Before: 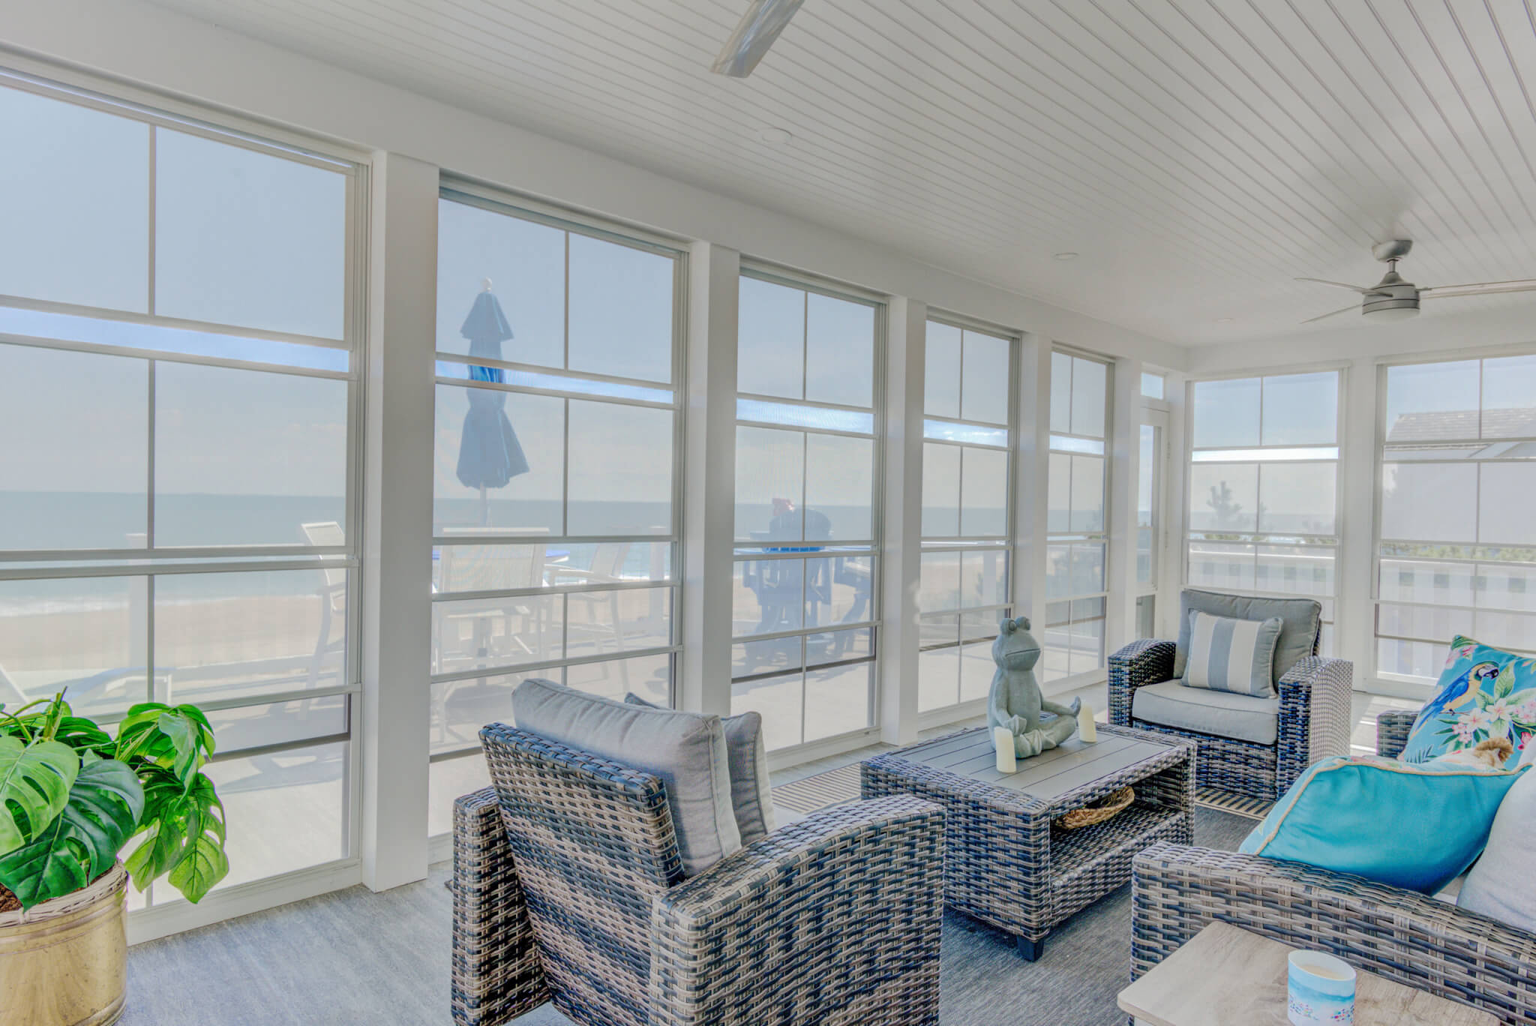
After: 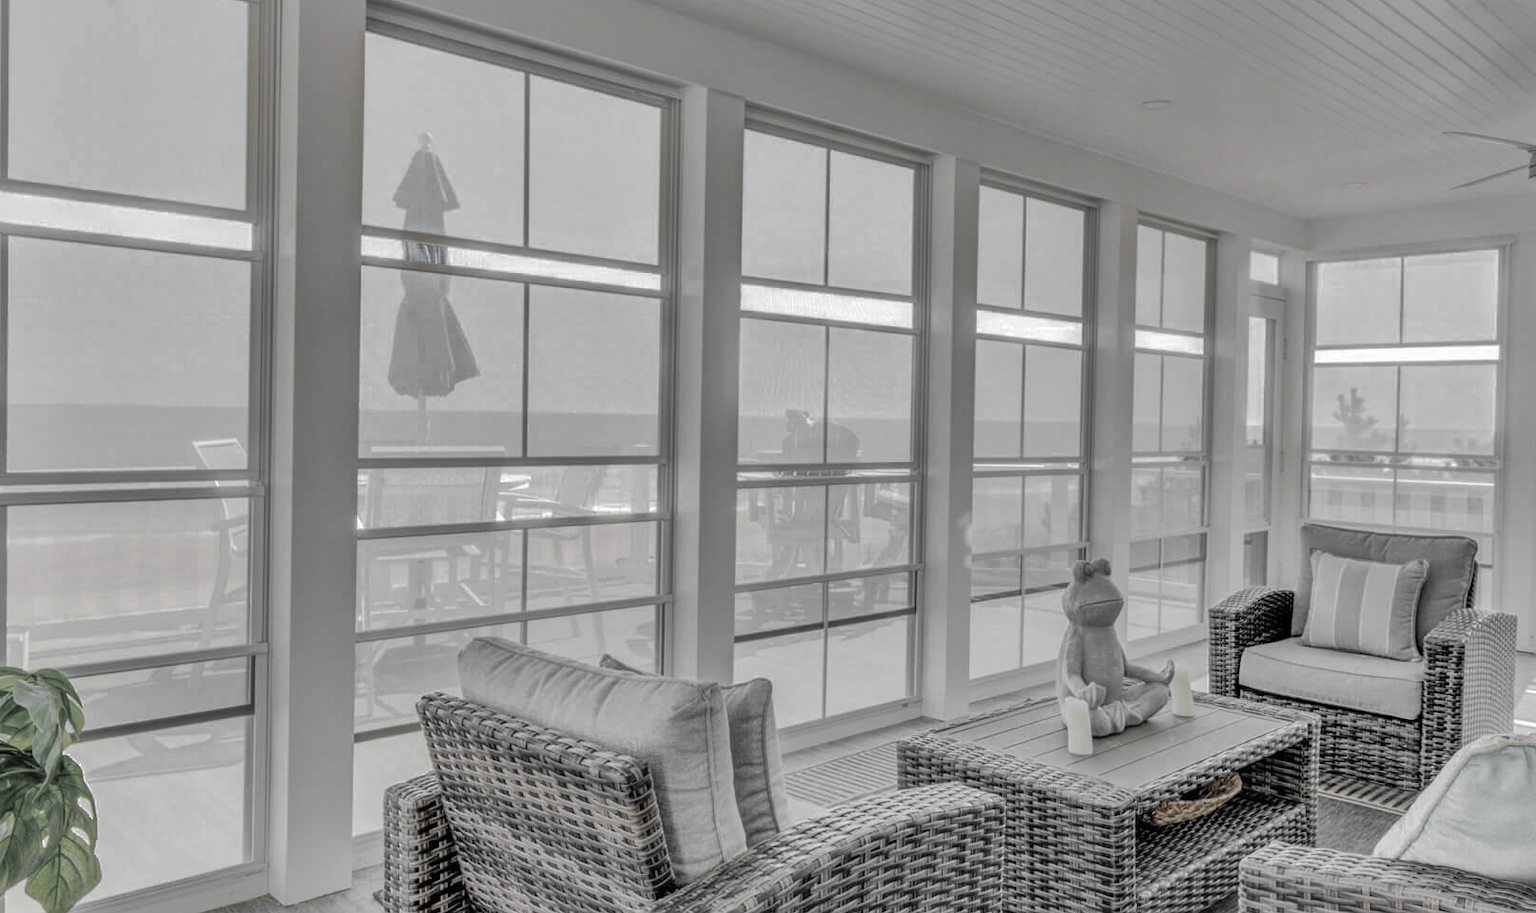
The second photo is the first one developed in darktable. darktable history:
shadows and highlights: radius 100.41, shadows 50.55, highlights -64.36, highlights color adjustment 49.82%, soften with gaussian
color zones: curves: ch0 [(0, 0.613) (0.01, 0.613) (0.245, 0.448) (0.498, 0.529) (0.642, 0.665) (0.879, 0.777) (0.99, 0.613)]; ch1 [(0, 0.035) (0.121, 0.189) (0.259, 0.197) (0.415, 0.061) (0.589, 0.022) (0.732, 0.022) (0.857, 0.026) (0.991, 0.053)]
crop: left 9.712%, top 16.928%, right 10.845%, bottom 12.332%
